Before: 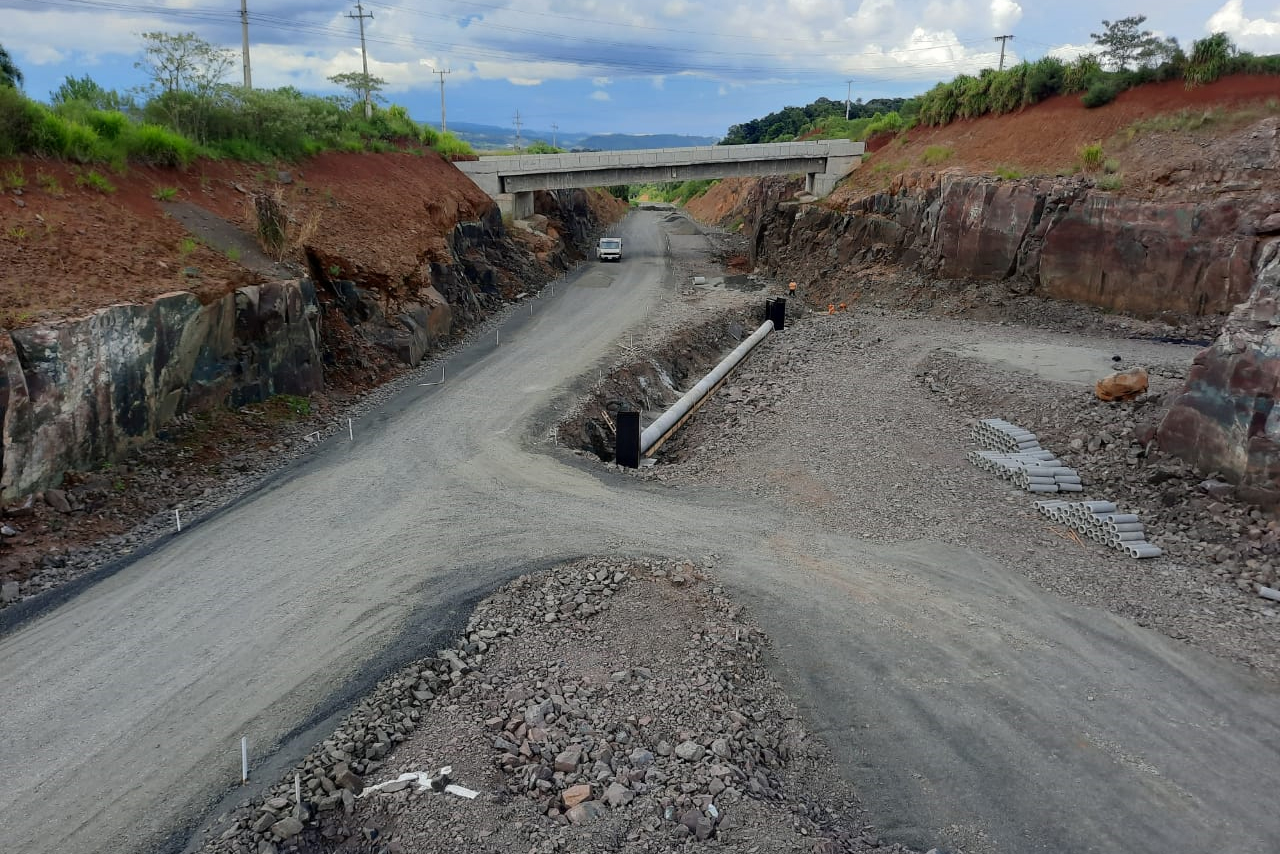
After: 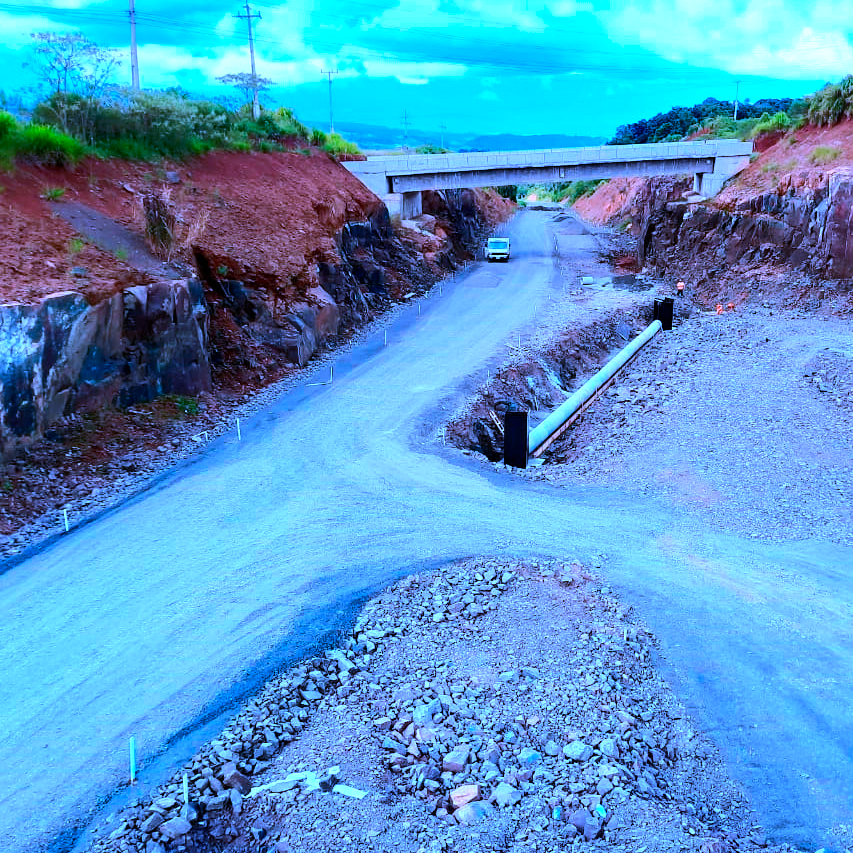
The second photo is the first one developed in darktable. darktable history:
exposure: black level correction 0, exposure 0.6 EV, compensate exposure bias true, compensate highlight preservation false
white balance: red 0.98, blue 1.61
color correction: highlights a* -11.71, highlights b* -15.58
crop and rotate: left 8.786%, right 24.548%
color contrast: green-magenta contrast 1.2, blue-yellow contrast 1.2
tone equalizer: -8 EV 0.001 EV, -7 EV -0.002 EV, -6 EV 0.002 EV, -5 EV -0.03 EV, -4 EV -0.116 EV, -3 EV -0.169 EV, -2 EV 0.24 EV, -1 EV 0.702 EV, +0 EV 0.493 EV
graduated density: density 0.38 EV, hardness 21%, rotation -6.11°, saturation 32%
